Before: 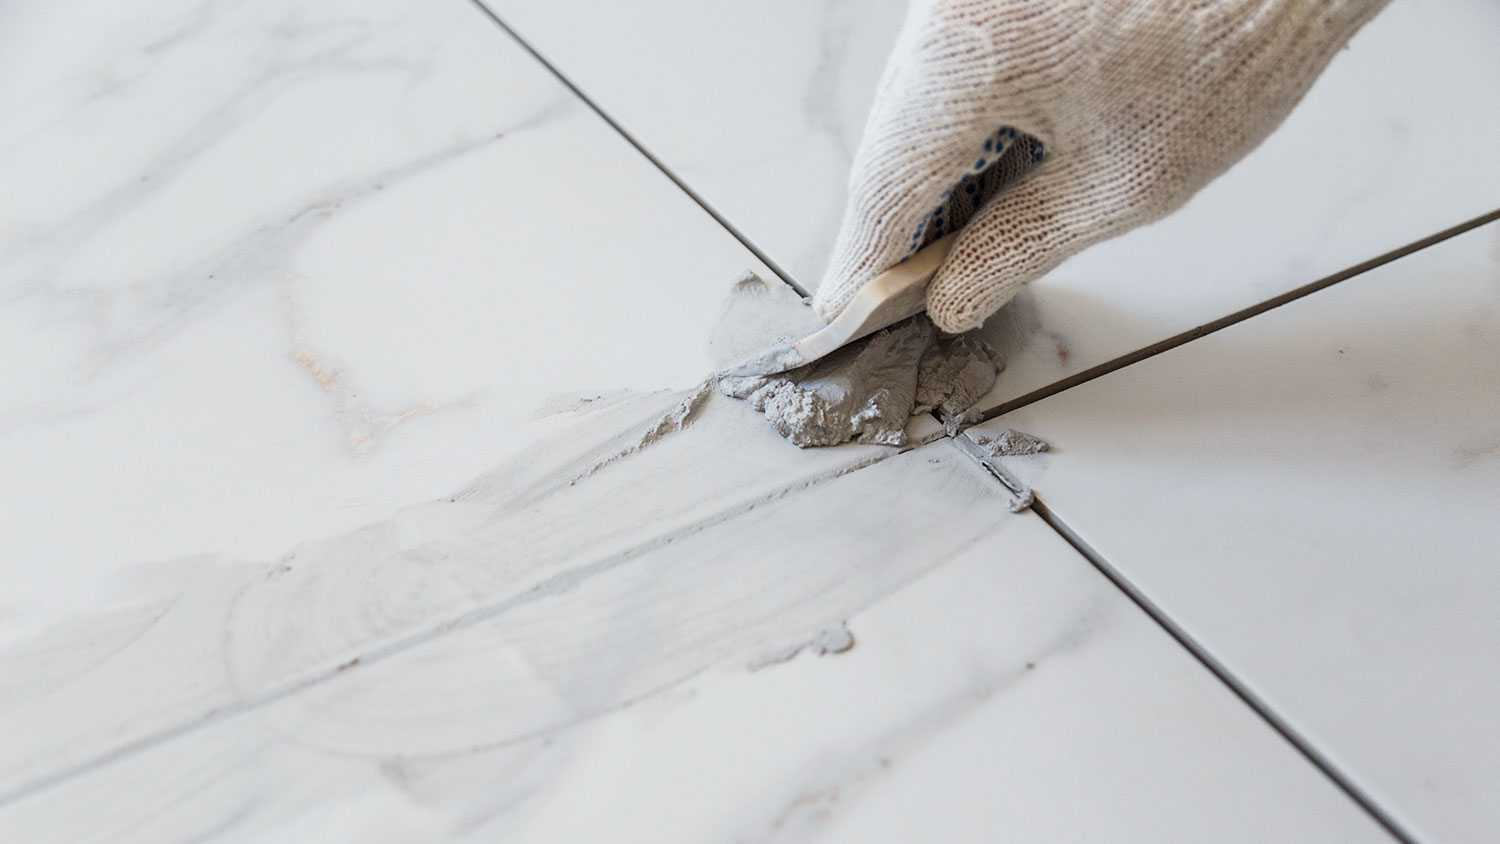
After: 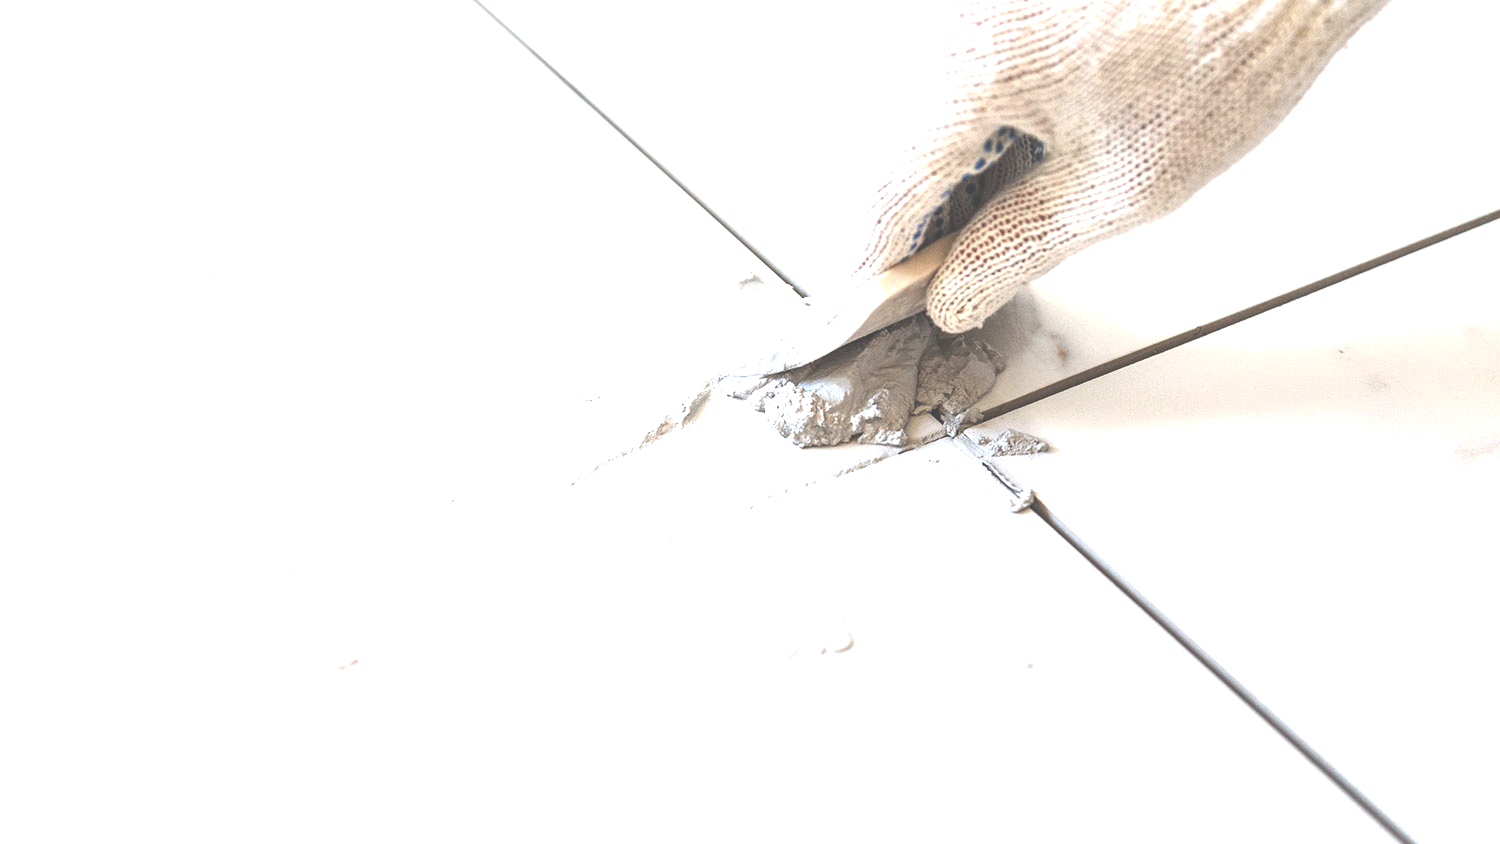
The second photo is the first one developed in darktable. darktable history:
exposure: black level correction -0.023, exposure 1.396 EV, compensate exposure bias true, compensate highlight preservation false
